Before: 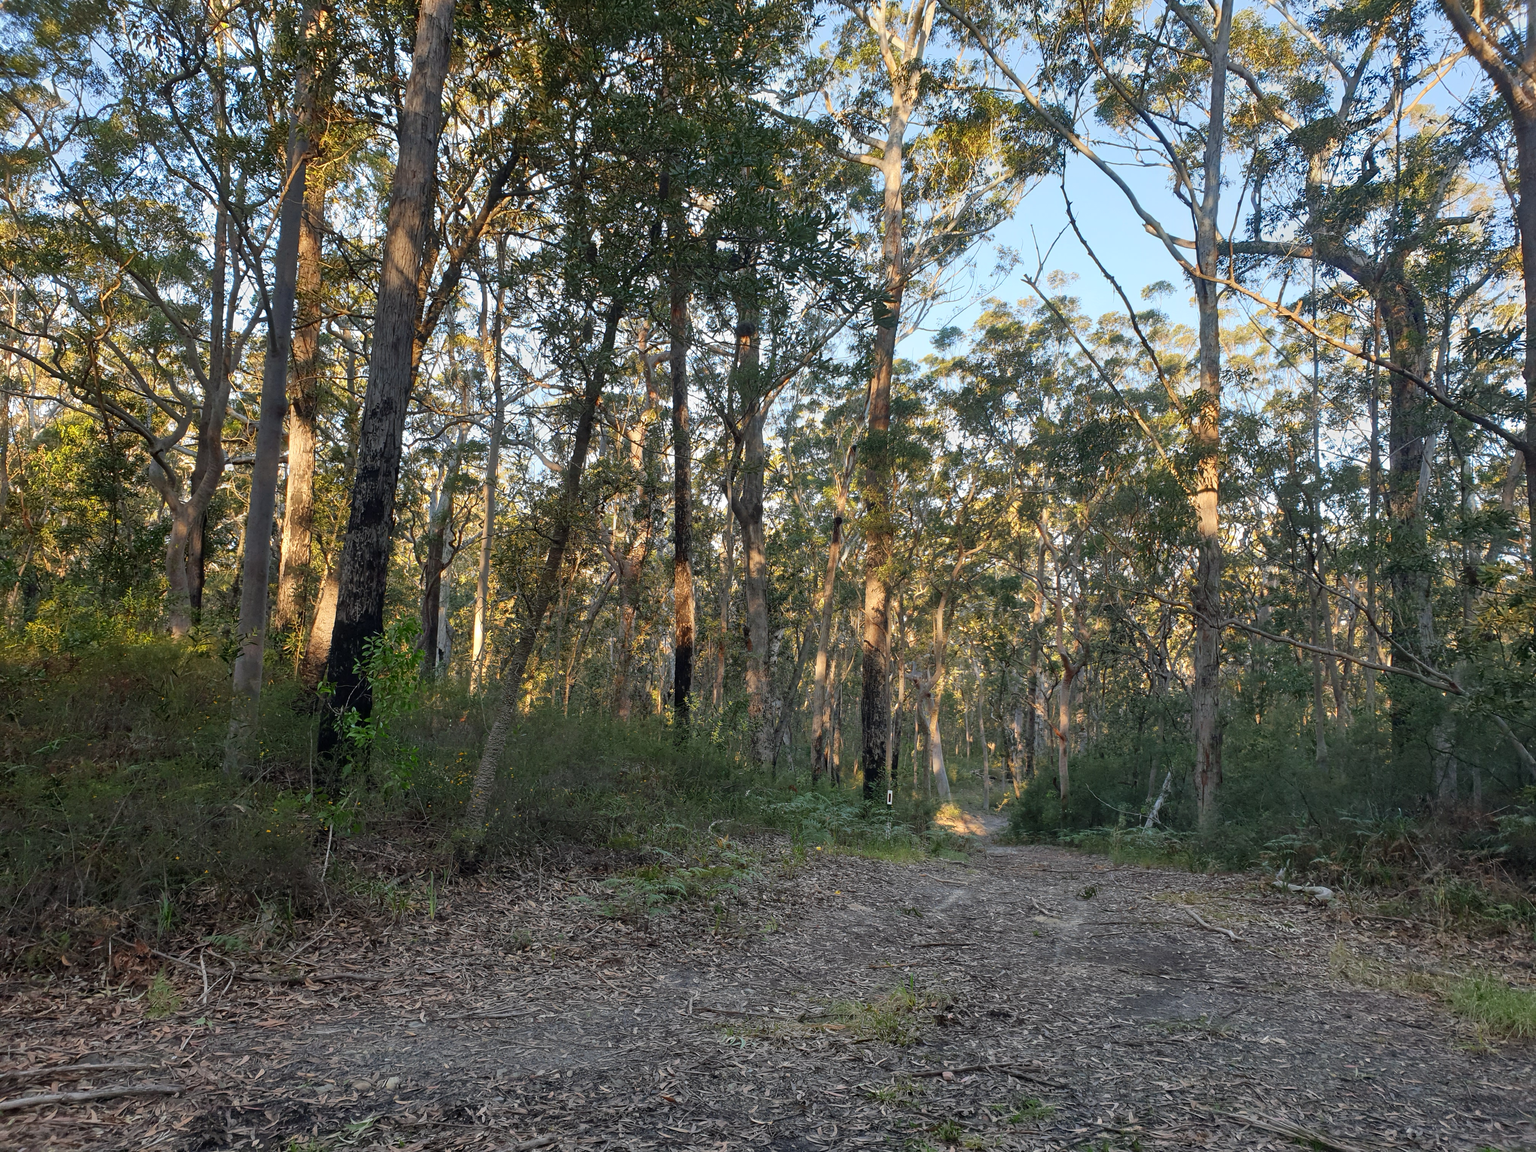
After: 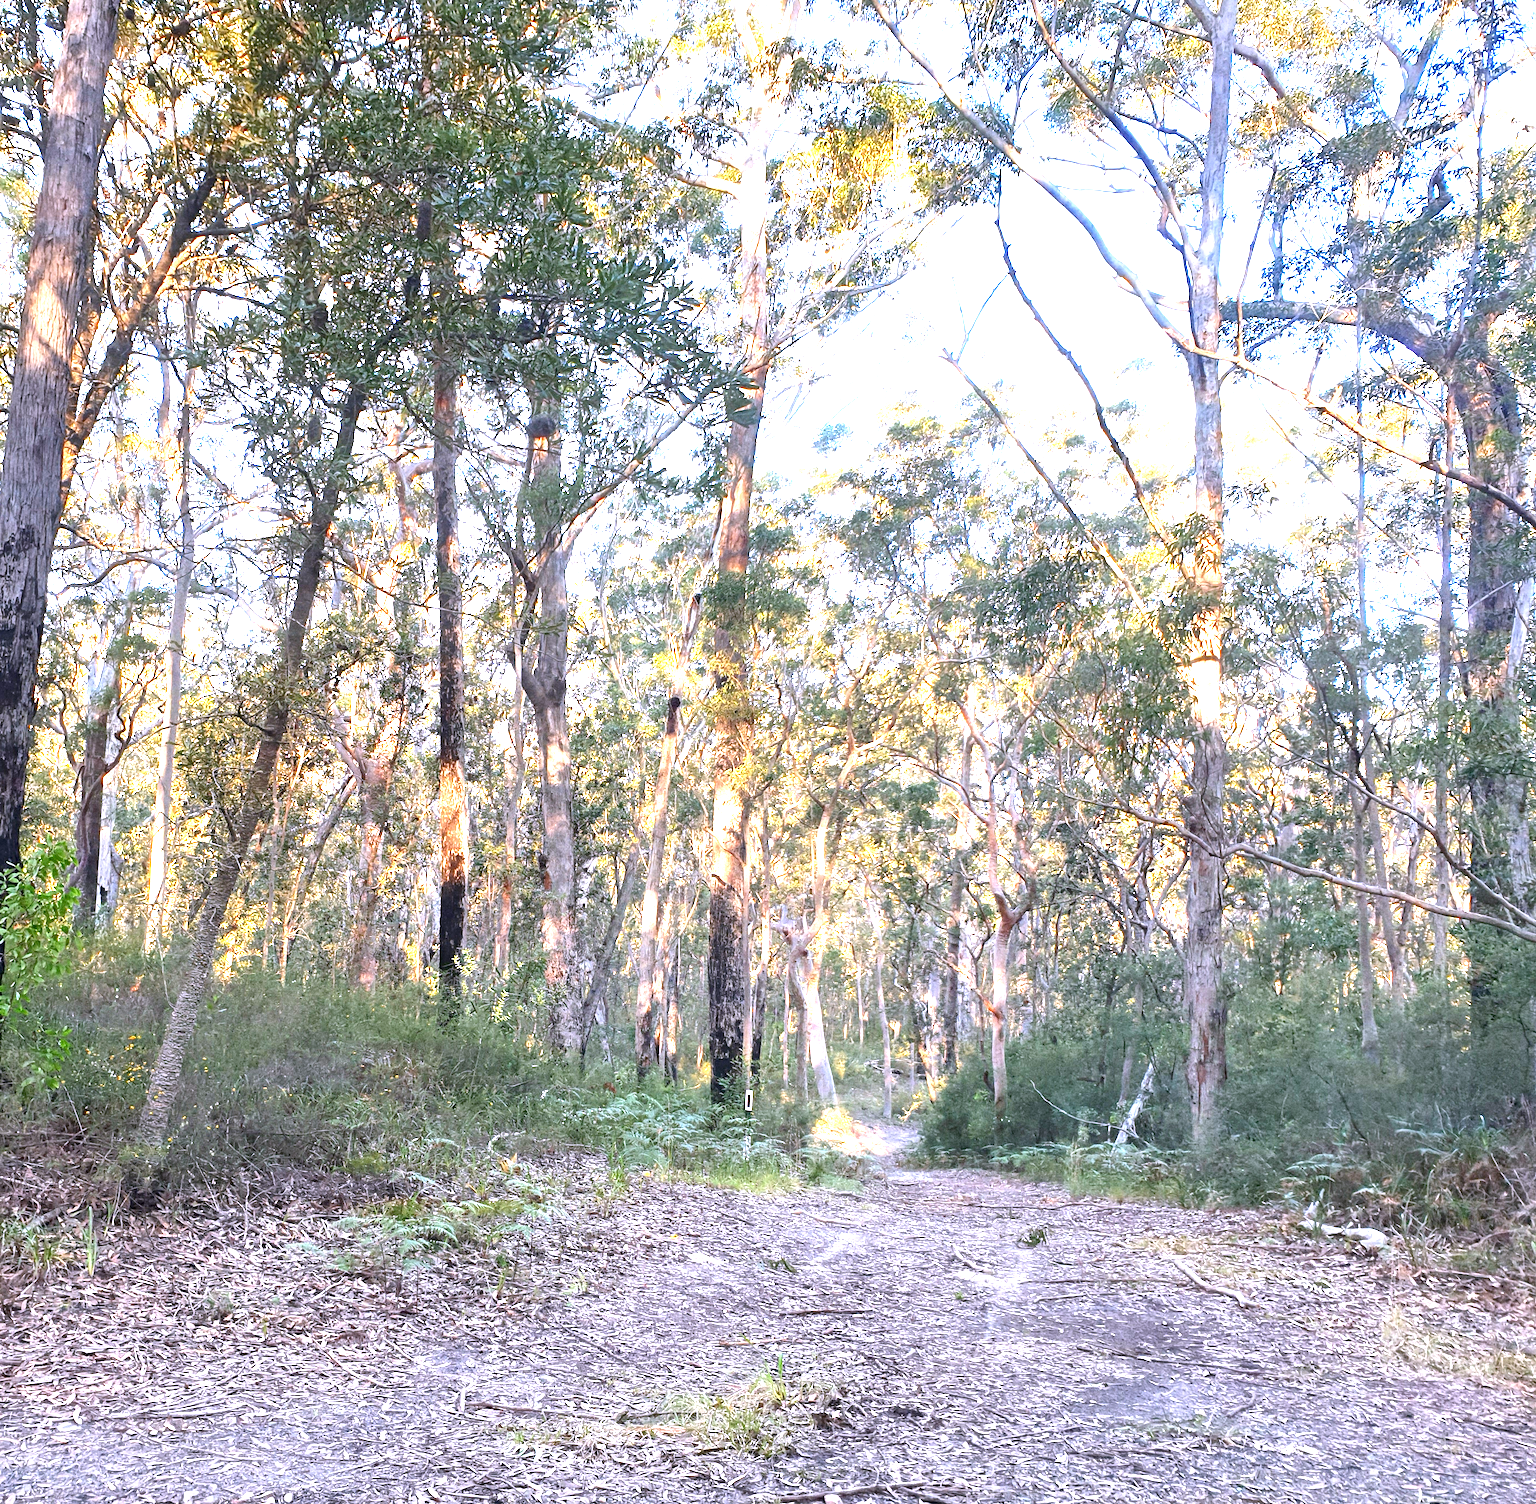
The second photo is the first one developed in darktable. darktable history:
white balance: red 1.042, blue 1.17
grain: coarseness 7.08 ISO, strength 21.67%, mid-tones bias 59.58%
crop and rotate: left 24.034%, top 2.838%, right 6.406%, bottom 6.299%
exposure: exposure 2.207 EV, compensate highlight preservation false
